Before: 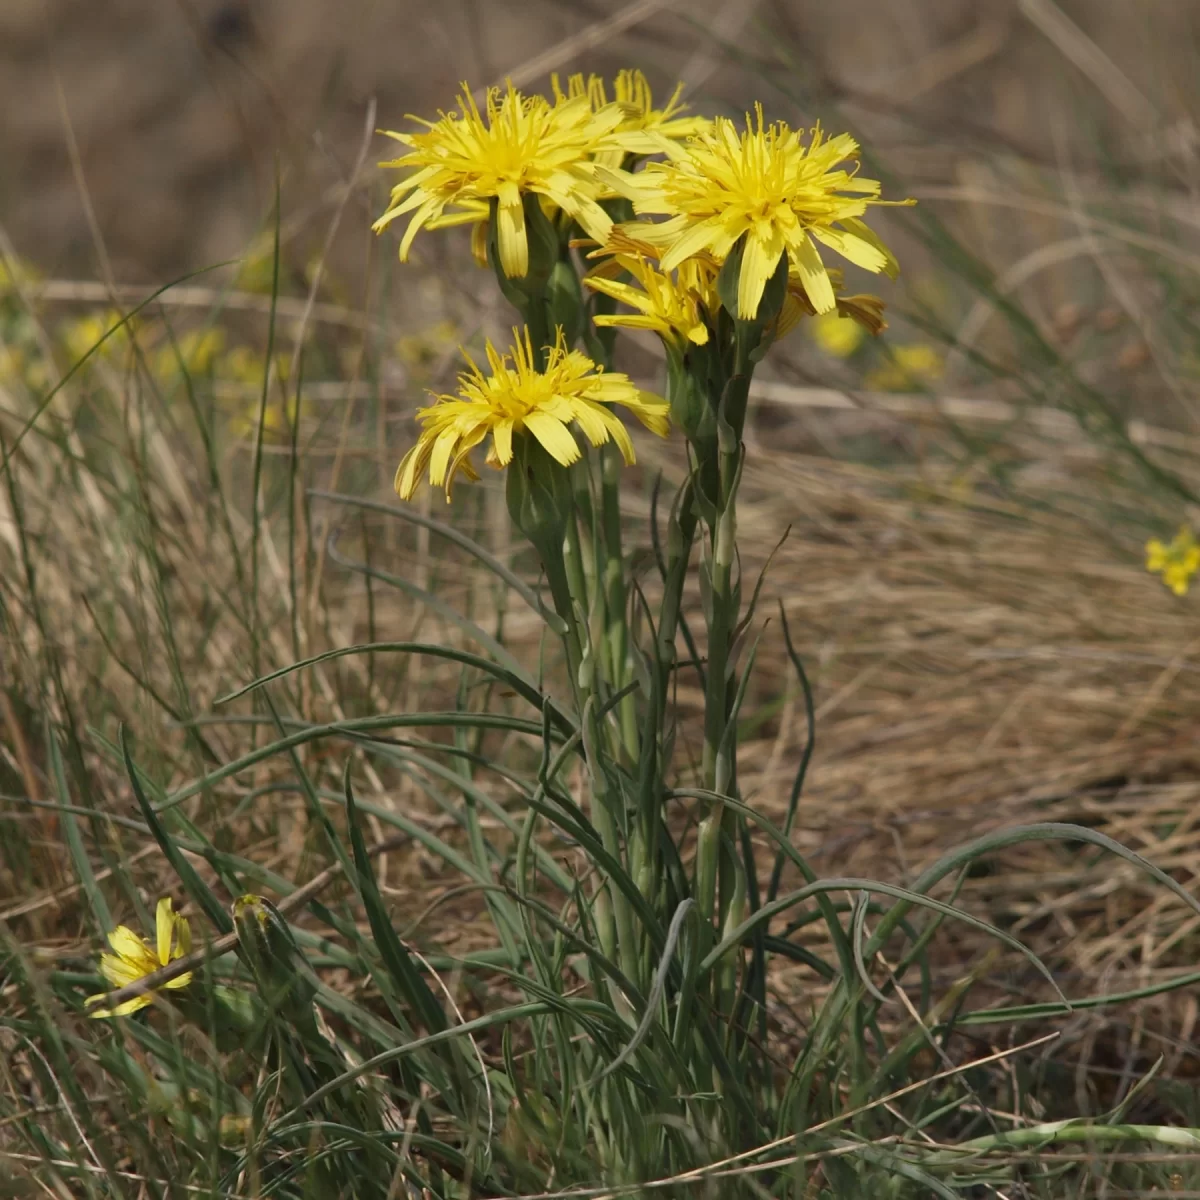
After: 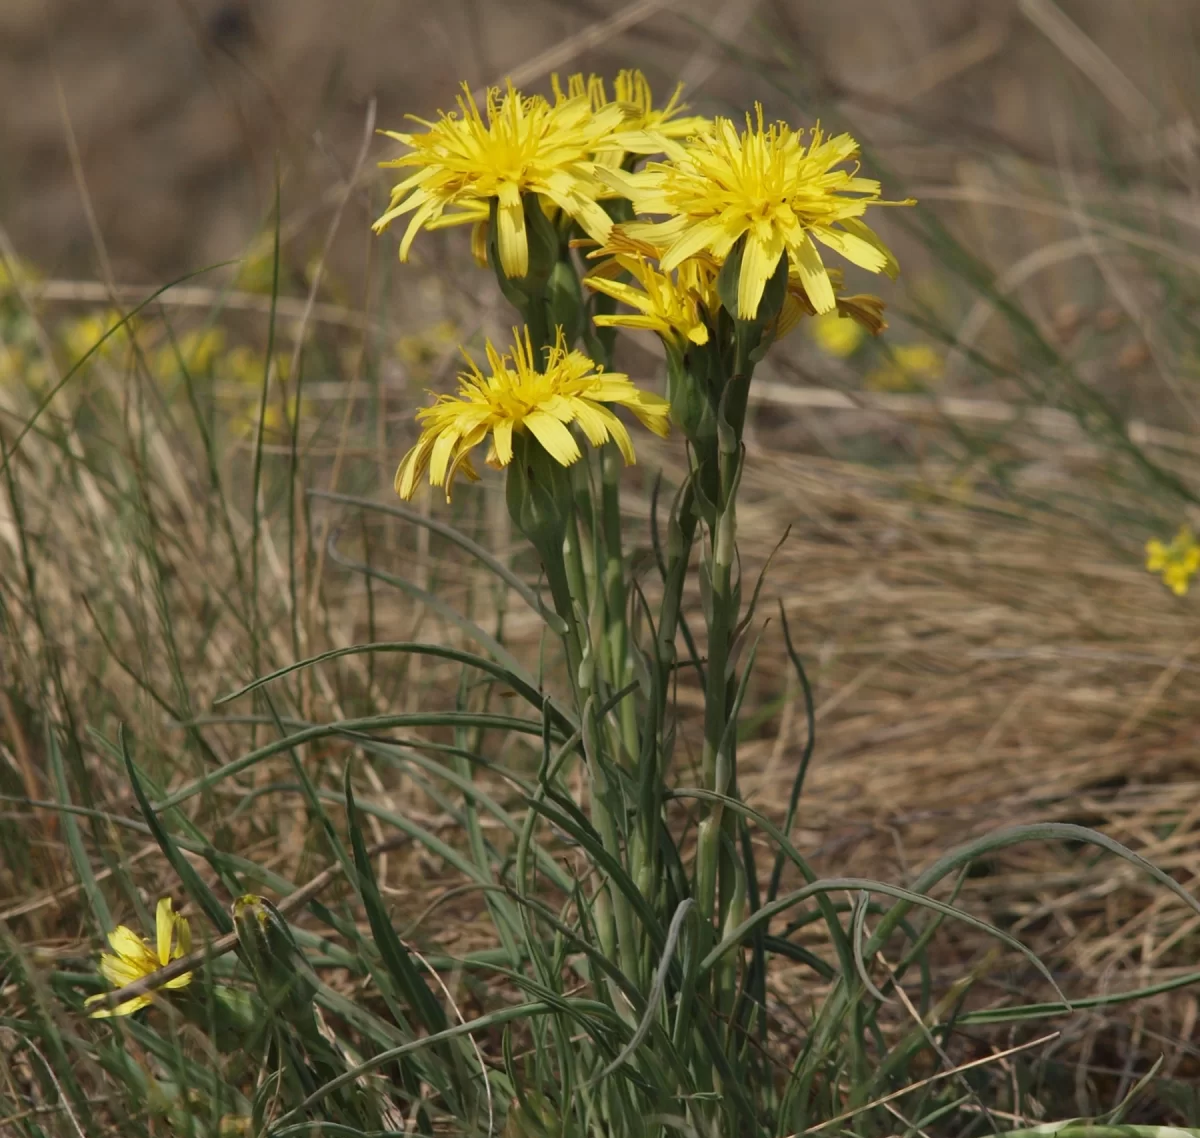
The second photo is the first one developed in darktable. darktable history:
white balance: emerald 1
crop and rotate: top 0%, bottom 5.097%
